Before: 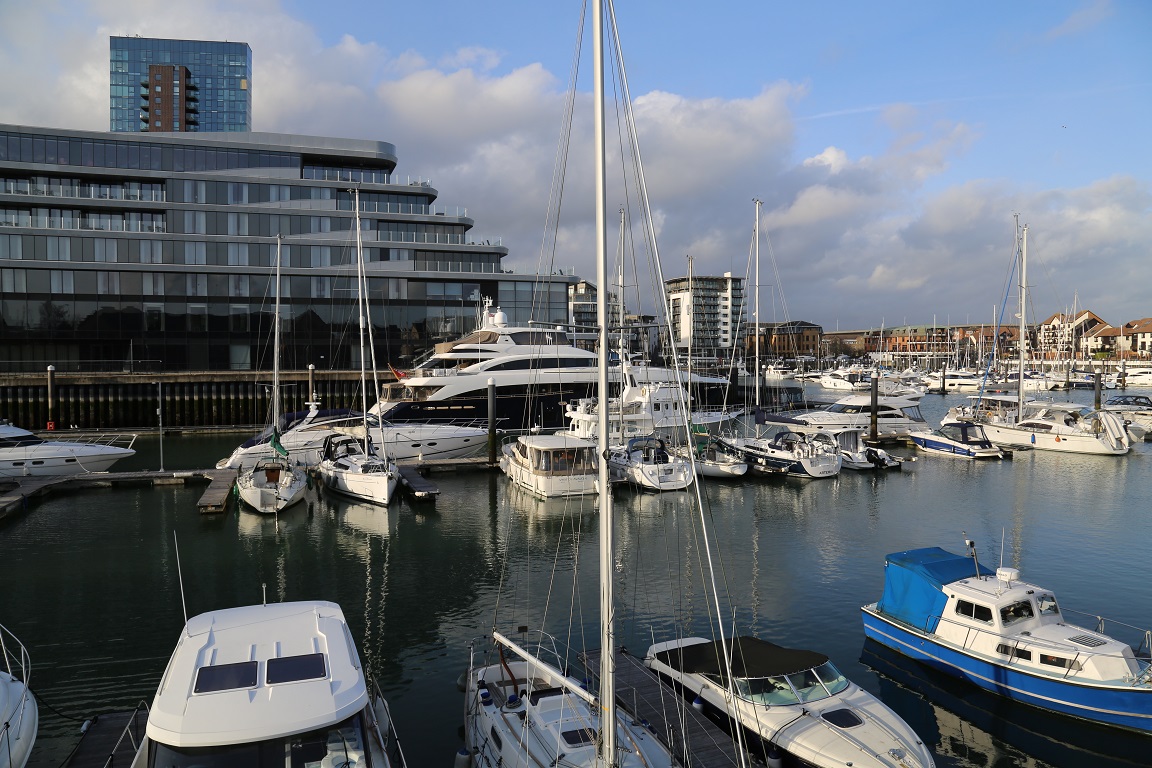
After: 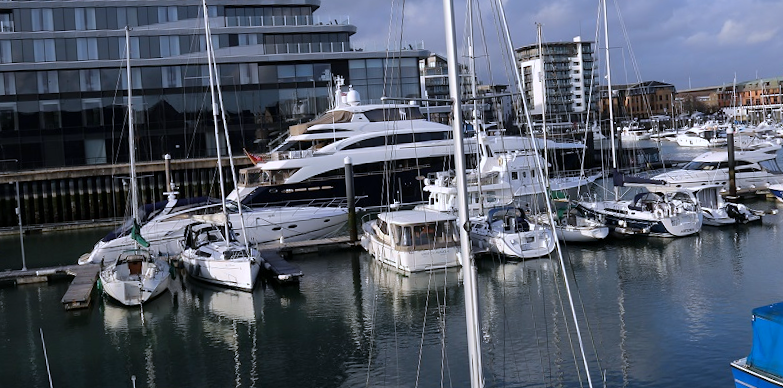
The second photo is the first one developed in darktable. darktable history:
crop: left 11.123%, top 27.61%, right 18.3%, bottom 17.034%
rotate and perspective: rotation -3.52°, crop left 0.036, crop right 0.964, crop top 0.081, crop bottom 0.919
white balance: red 1.004, blue 1.024
local contrast: mode bilateral grid, contrast 20, coarseness 50, detail 120%, midtone range 0.2
color calibration: illuminant as shot in camera, x 0.37, y 0.382, temperature 4313.32 K
